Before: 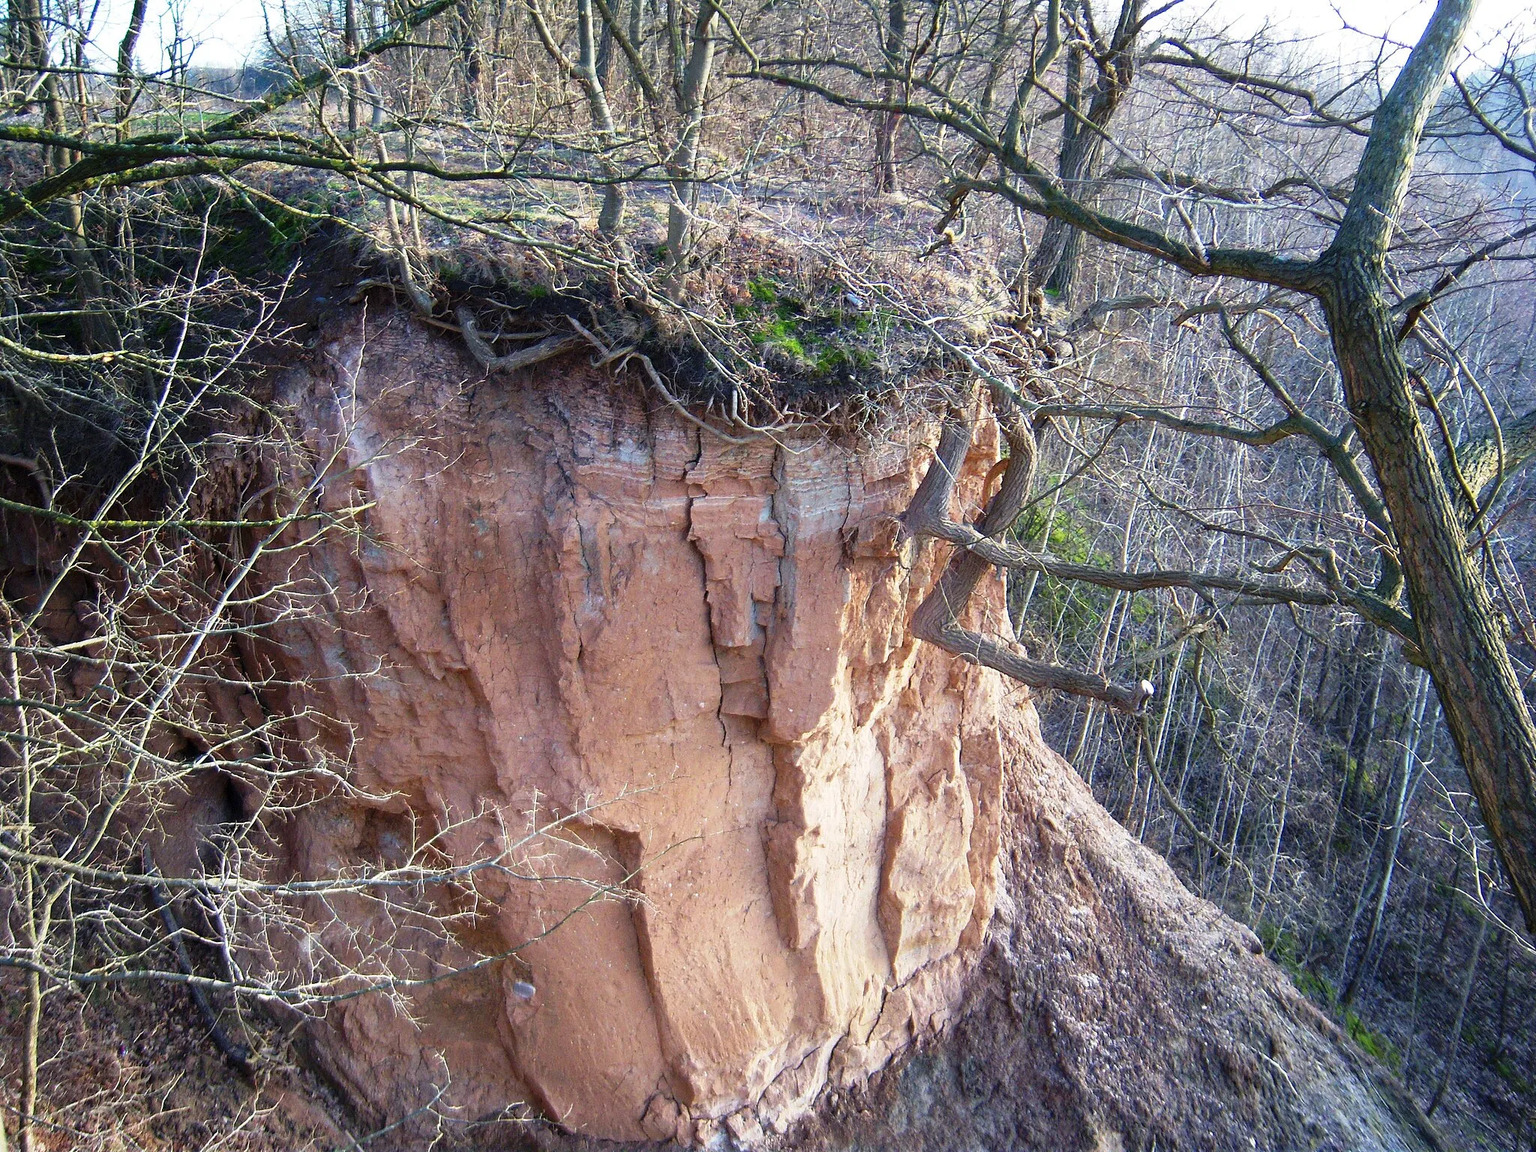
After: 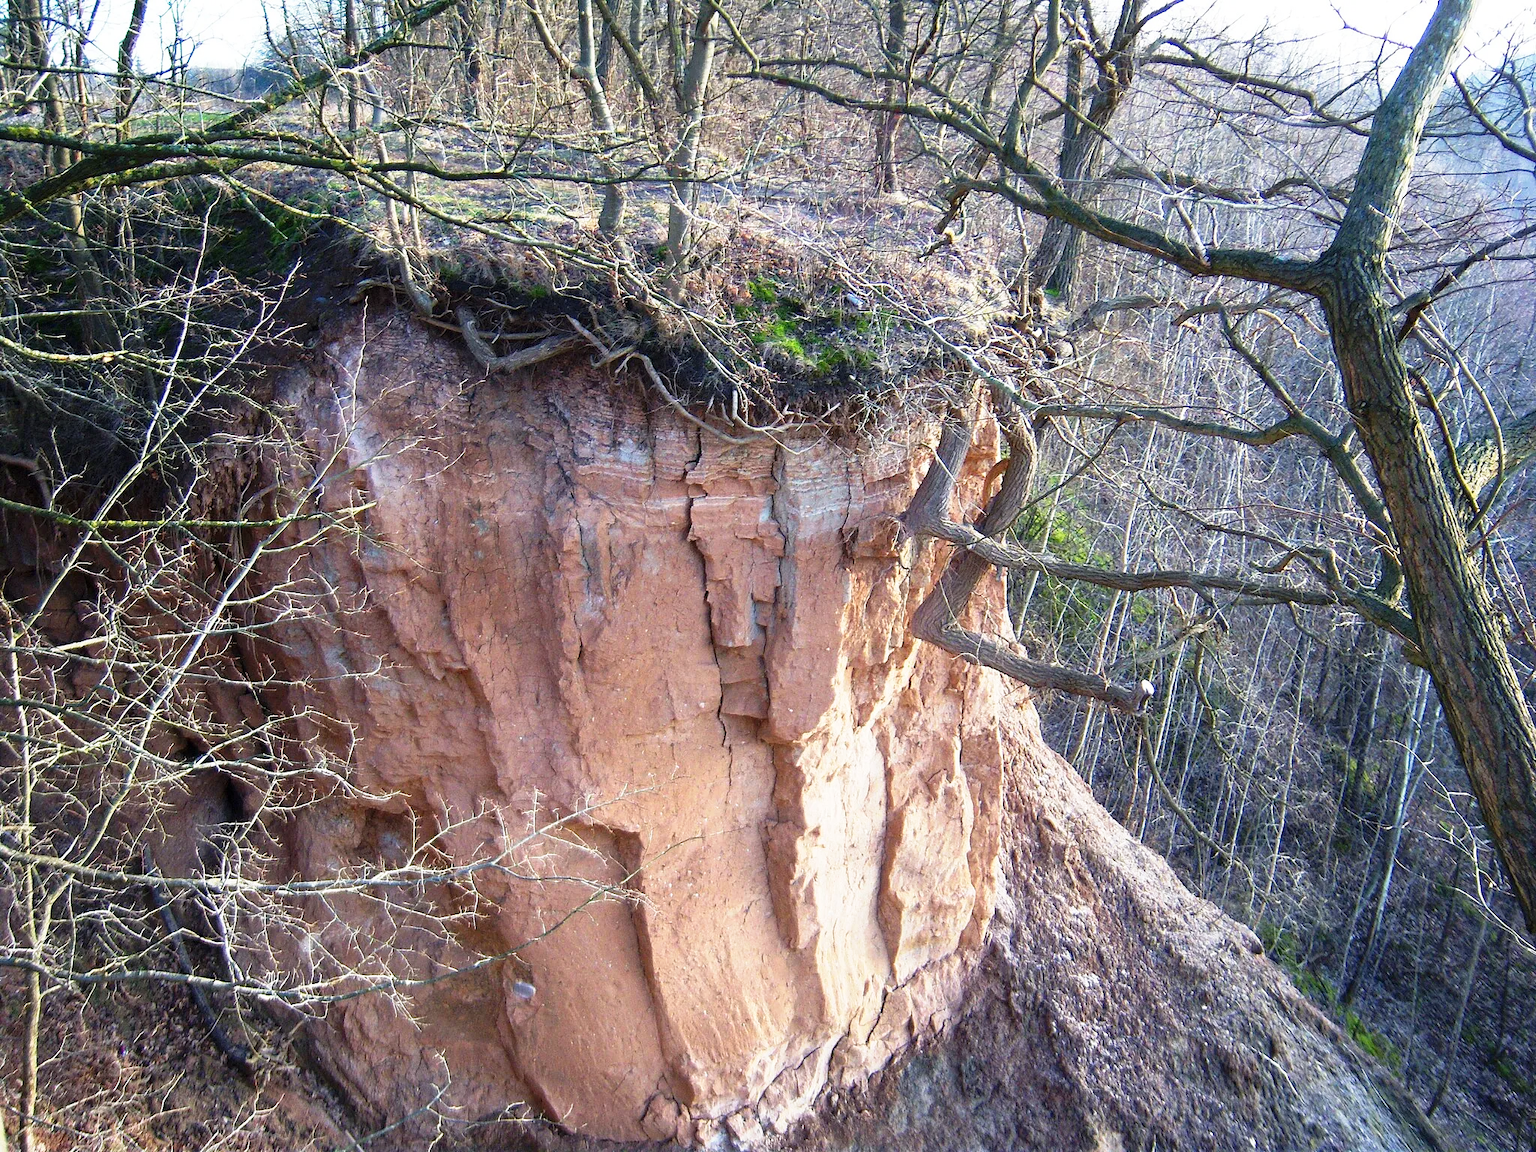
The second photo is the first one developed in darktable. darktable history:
tone curve: curves: ch0 [(0, 0) (0.003, 0.003) (0.011, 0.012) (0.025, 0.027) (0.044, 0.048) (0.069, 0.075) (0.1, 0.108) (0.136, 0.147) (0.177, 0.192) (0.224, 0.243) (0.277, 0.3) (0.335, 0.363) (0.399, 0.433) (0.468, 0.508) (0.543, 0.589) (0.623, 0.676) (0.709, 0.769) (0.801, 0.868) (0.898, 0.949) (1, 1)], preserve colors none
